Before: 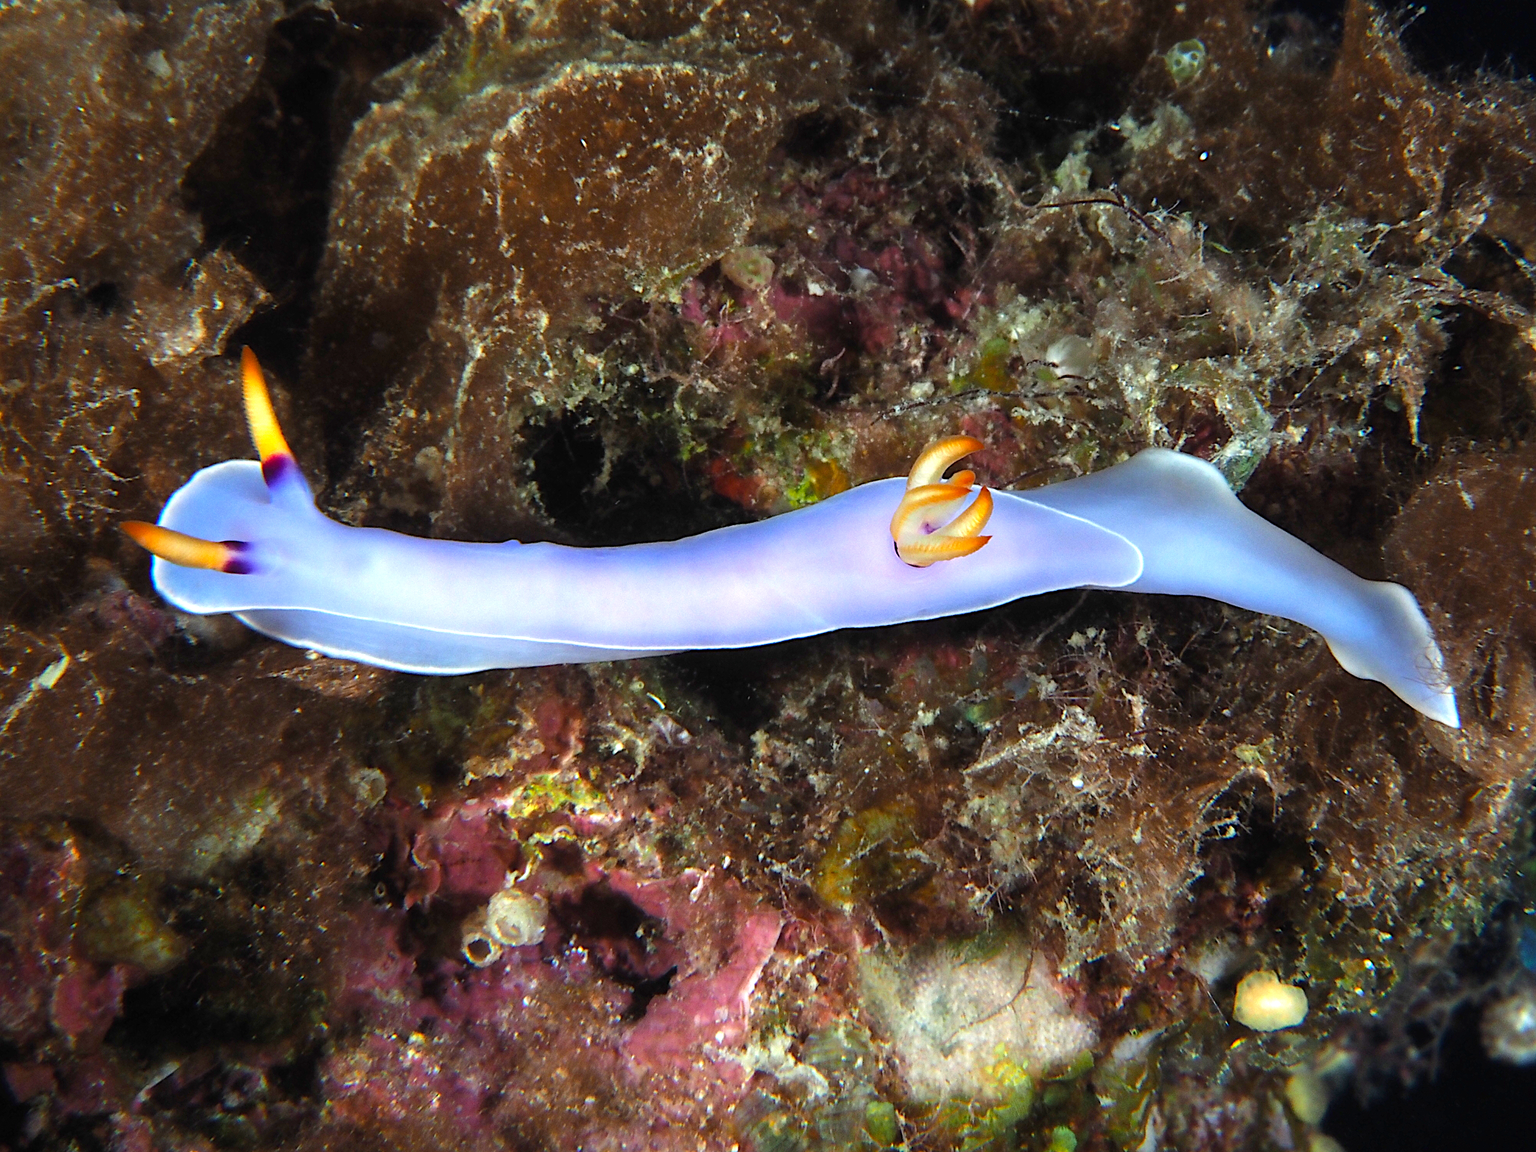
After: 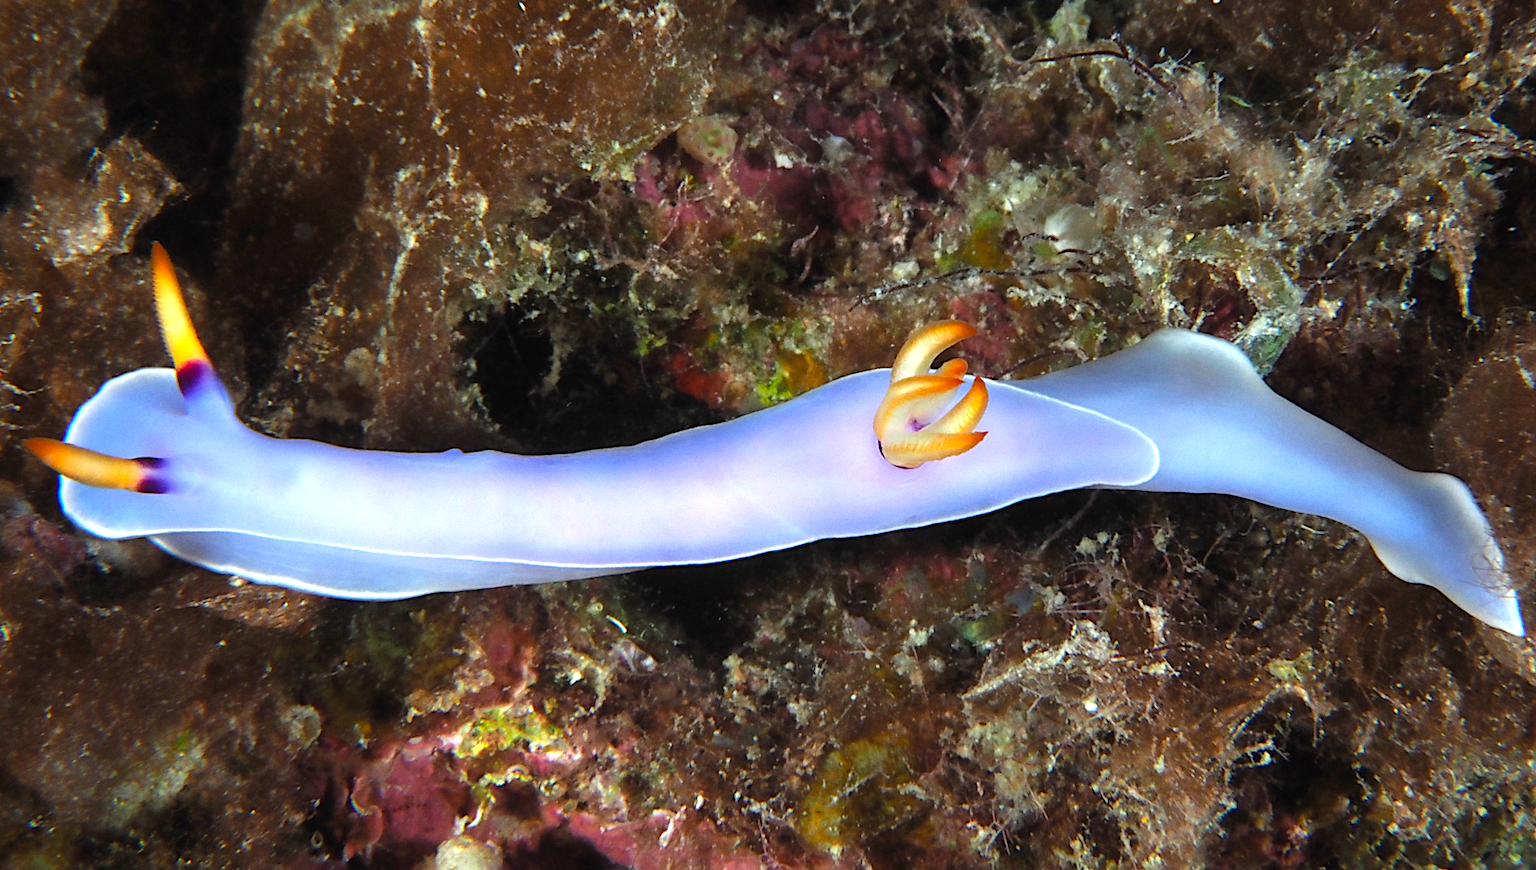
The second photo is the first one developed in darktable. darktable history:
crop: left 5.596%, top 10.314%, right 3.534%, bottom 19.395%
levels: levels [0, 0.492, 0.984]
rotate and perspective: rotation -1.32°, lens shift (horizontal) -0.031, crop left 0.015, crop right 0.985, crop top 0.047, crop bottom 0.982
